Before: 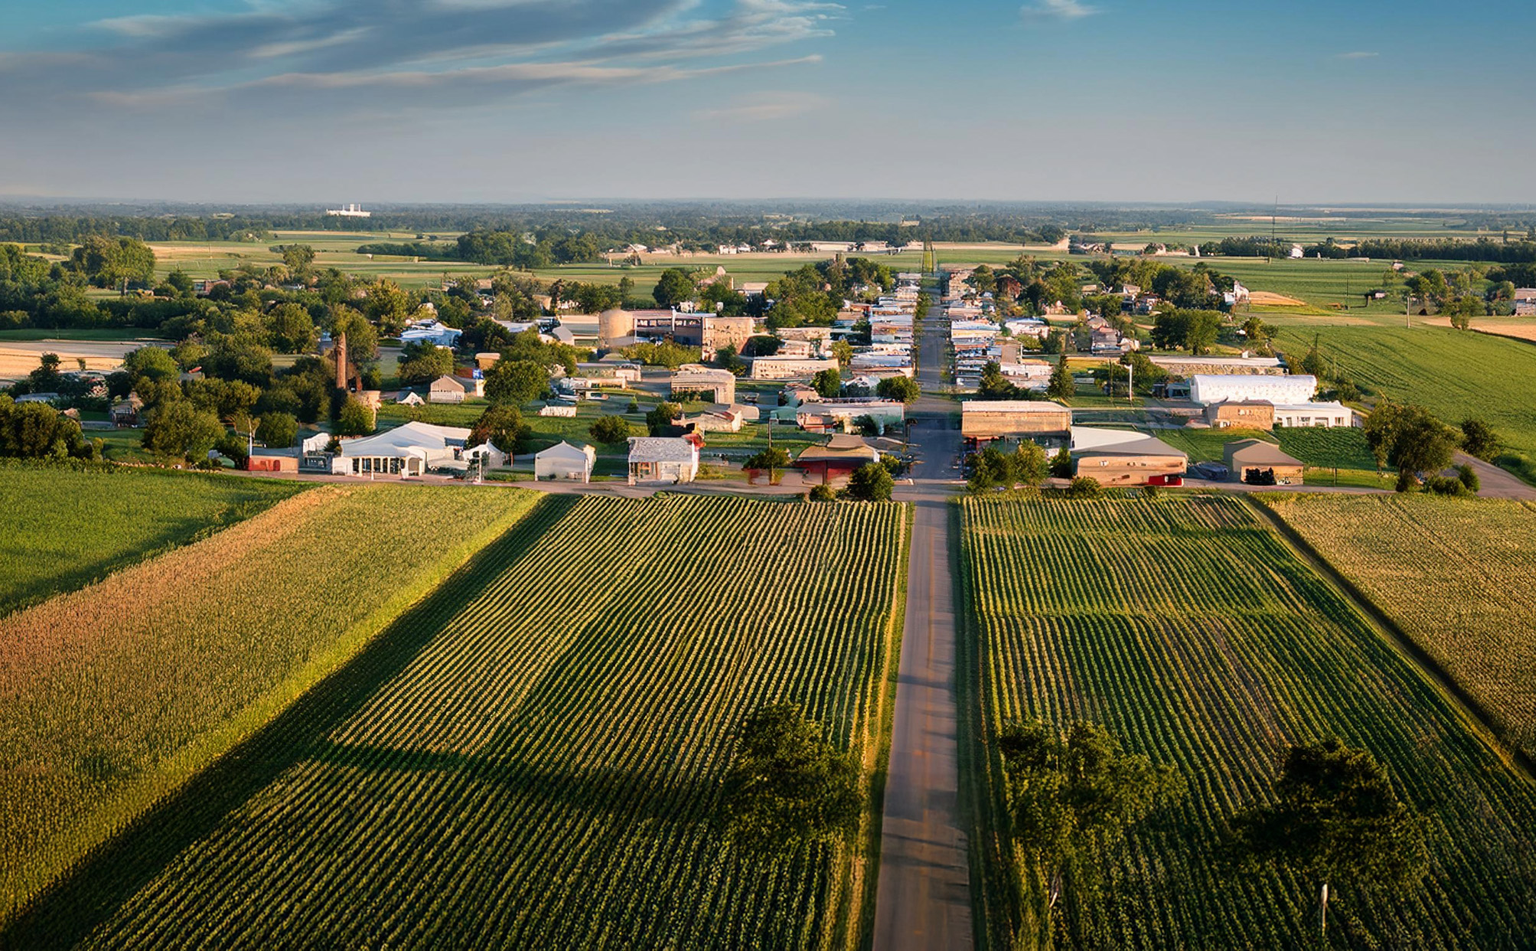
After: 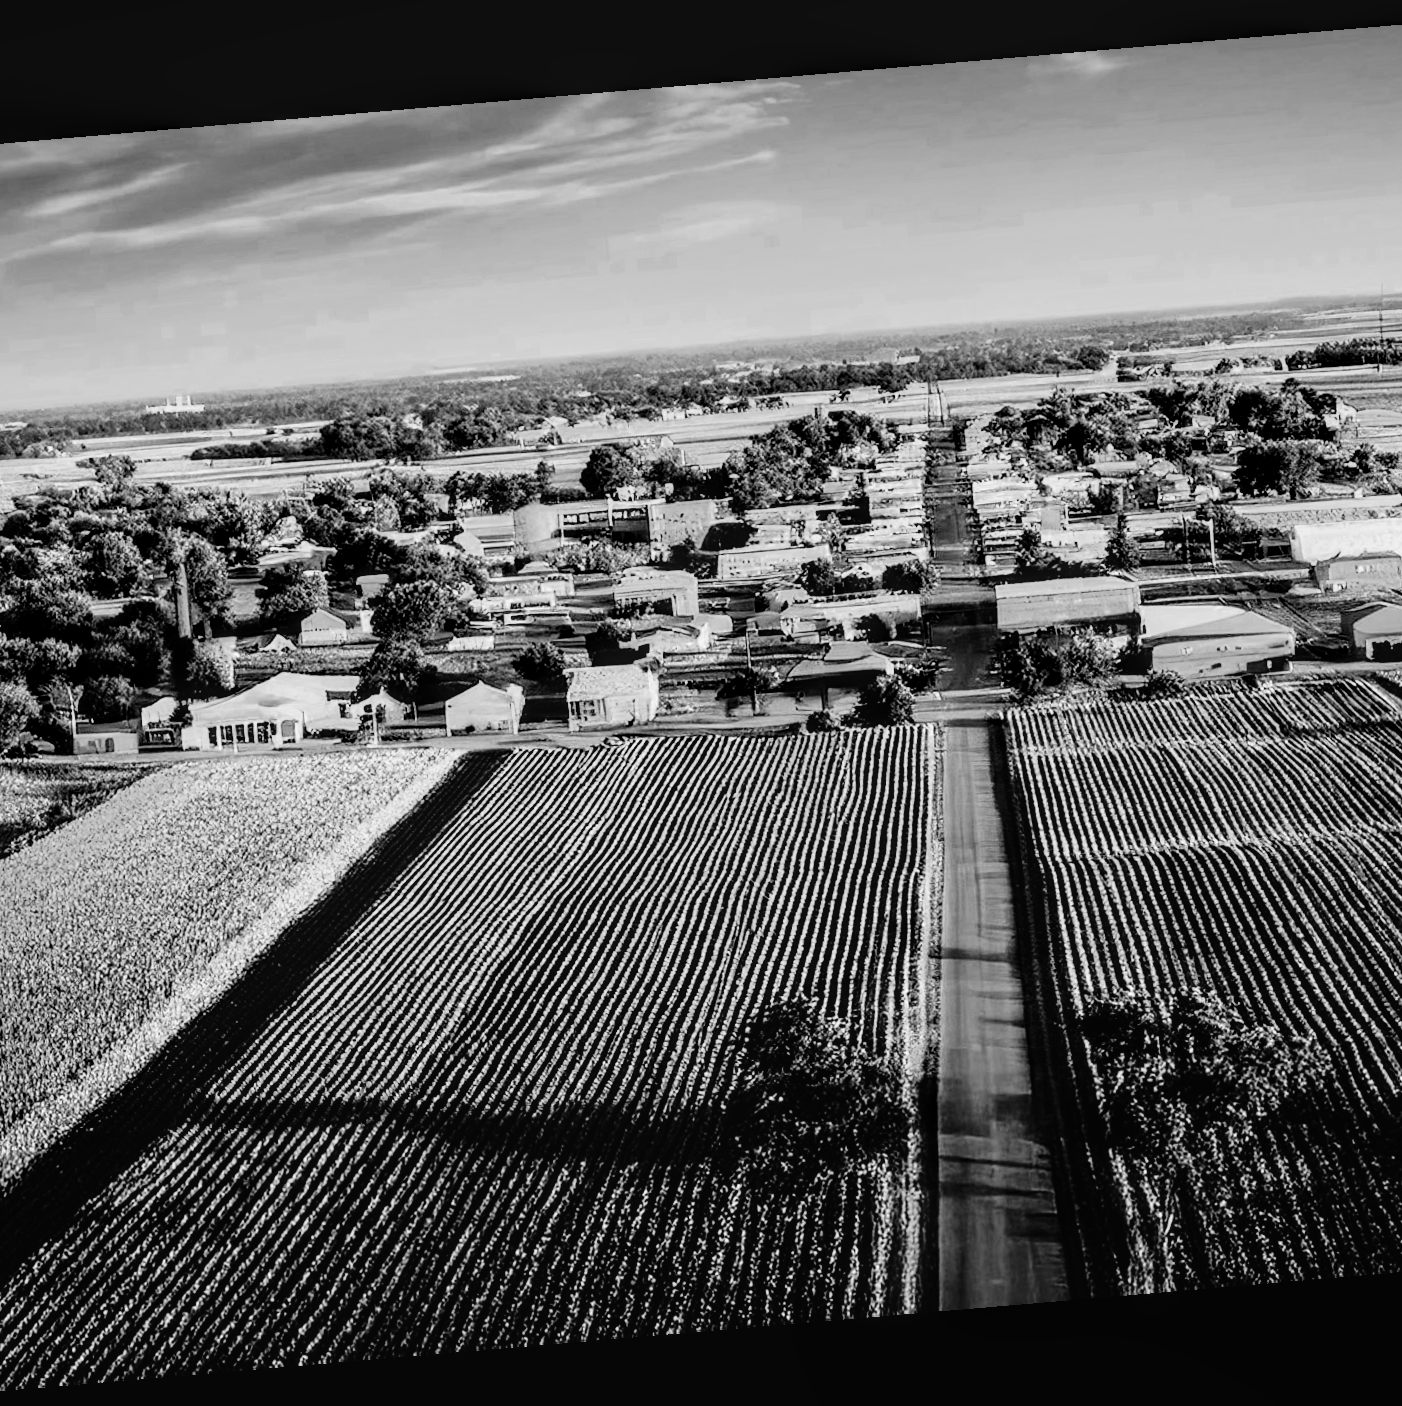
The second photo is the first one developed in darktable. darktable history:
crop and rotate: left 14.385%, right 18.948%
monochrome: a -6.99, b 35.61, size 1.4
exposure: black level correction 0.001, exposure -0.2 EV, compensate highlight preservation false
fill light: exposure -2 EV, width 8.6
local contrast: highlights 25%, detail 130%
rotate and perspective: rotation -4.86°, automatic cropping off
color zones: curves: ch0 [(0.002, 0.593) (0.143, 0.417) (0.285, 0.541) (0.455, 0.289) (0.608, 0.327) (0.727, 0.283) (0.869, 0.571) (1, 0.603)]; ch1 [(0, 0) (0.143, 0) (0.286, 0) (0.429, 0) (0.571, 0) (0.714, 0) (0.857, 0)]
rgb curve: curves: ch0 [(0, 0) (0.21, 0.15) (0.24, 0.21) (0.5, 0.75) (0.75, 0.96) (0.89, 0.99) (1, 1)]; ch1 [(0, 0.02) (0.21, 0.13) (0.25, 0.2) (0.5, 0.67) (0.75, 0.9) (0.89, 0.97) (1, 1)]; ch2 [(0, 0.02) (0.21, 0.13) (0.25, 0.2) (0.5, 0.67) (0.75, 0.9) (0.89, 0.97) (1, 1)], compensate middle gray true
